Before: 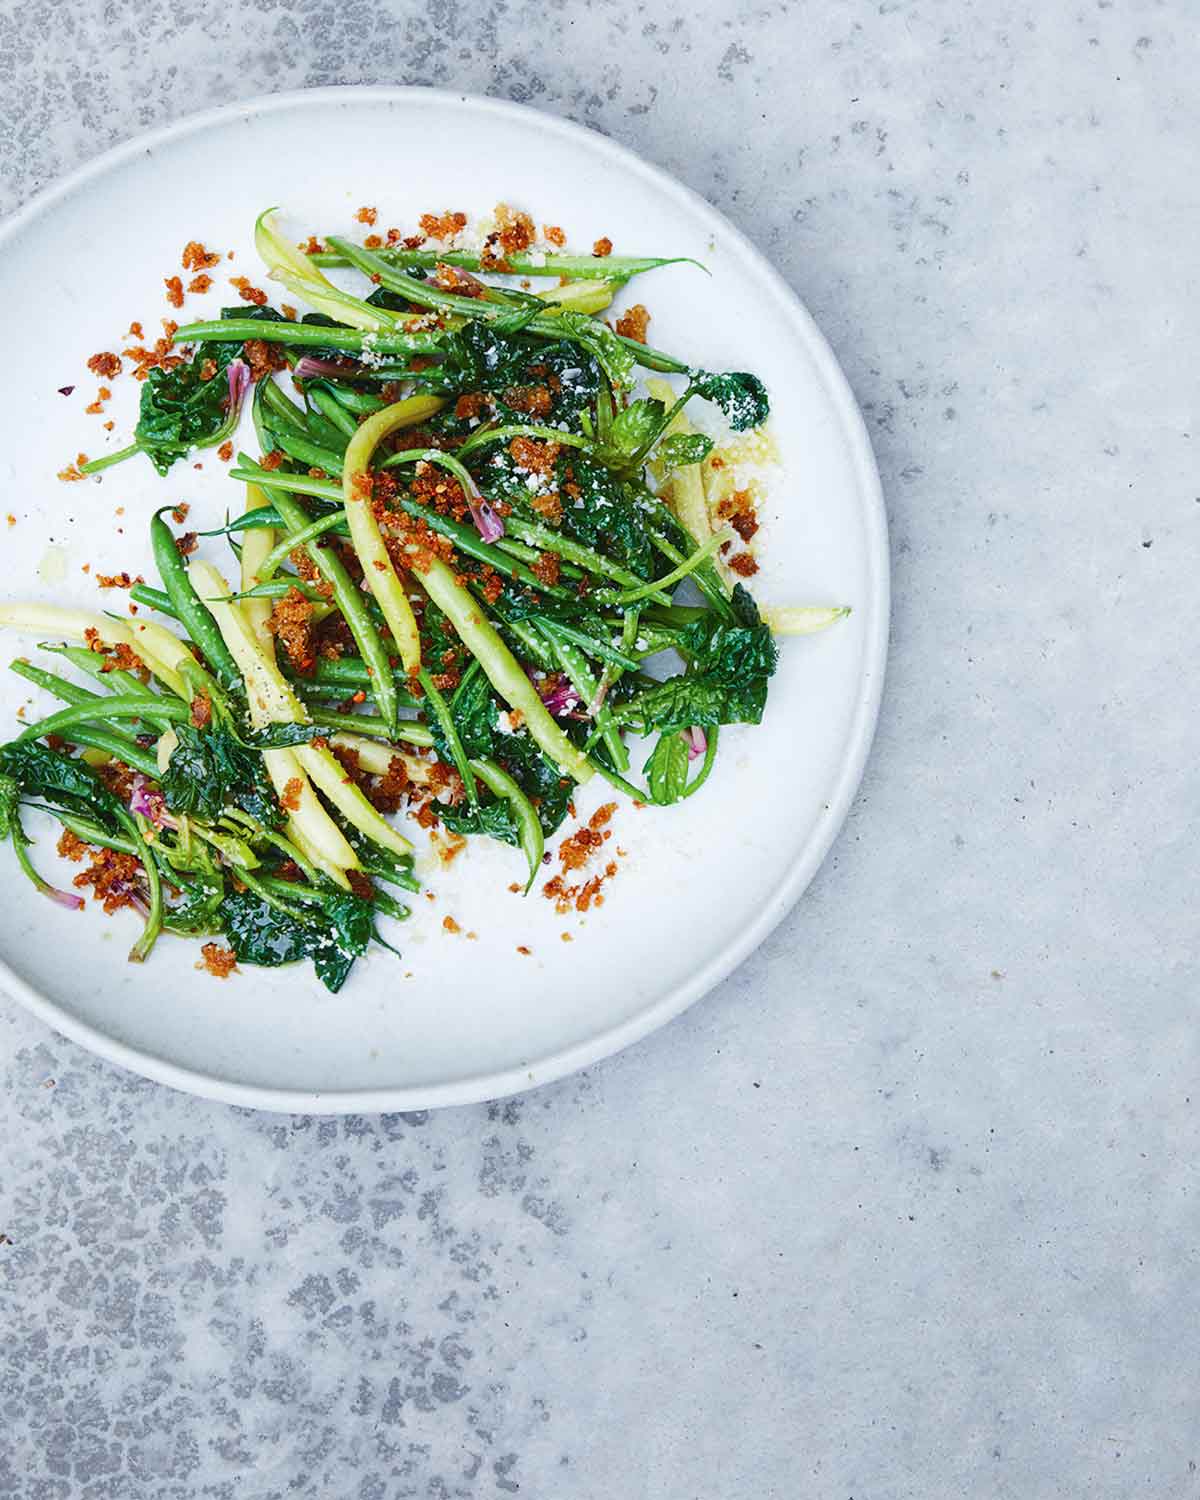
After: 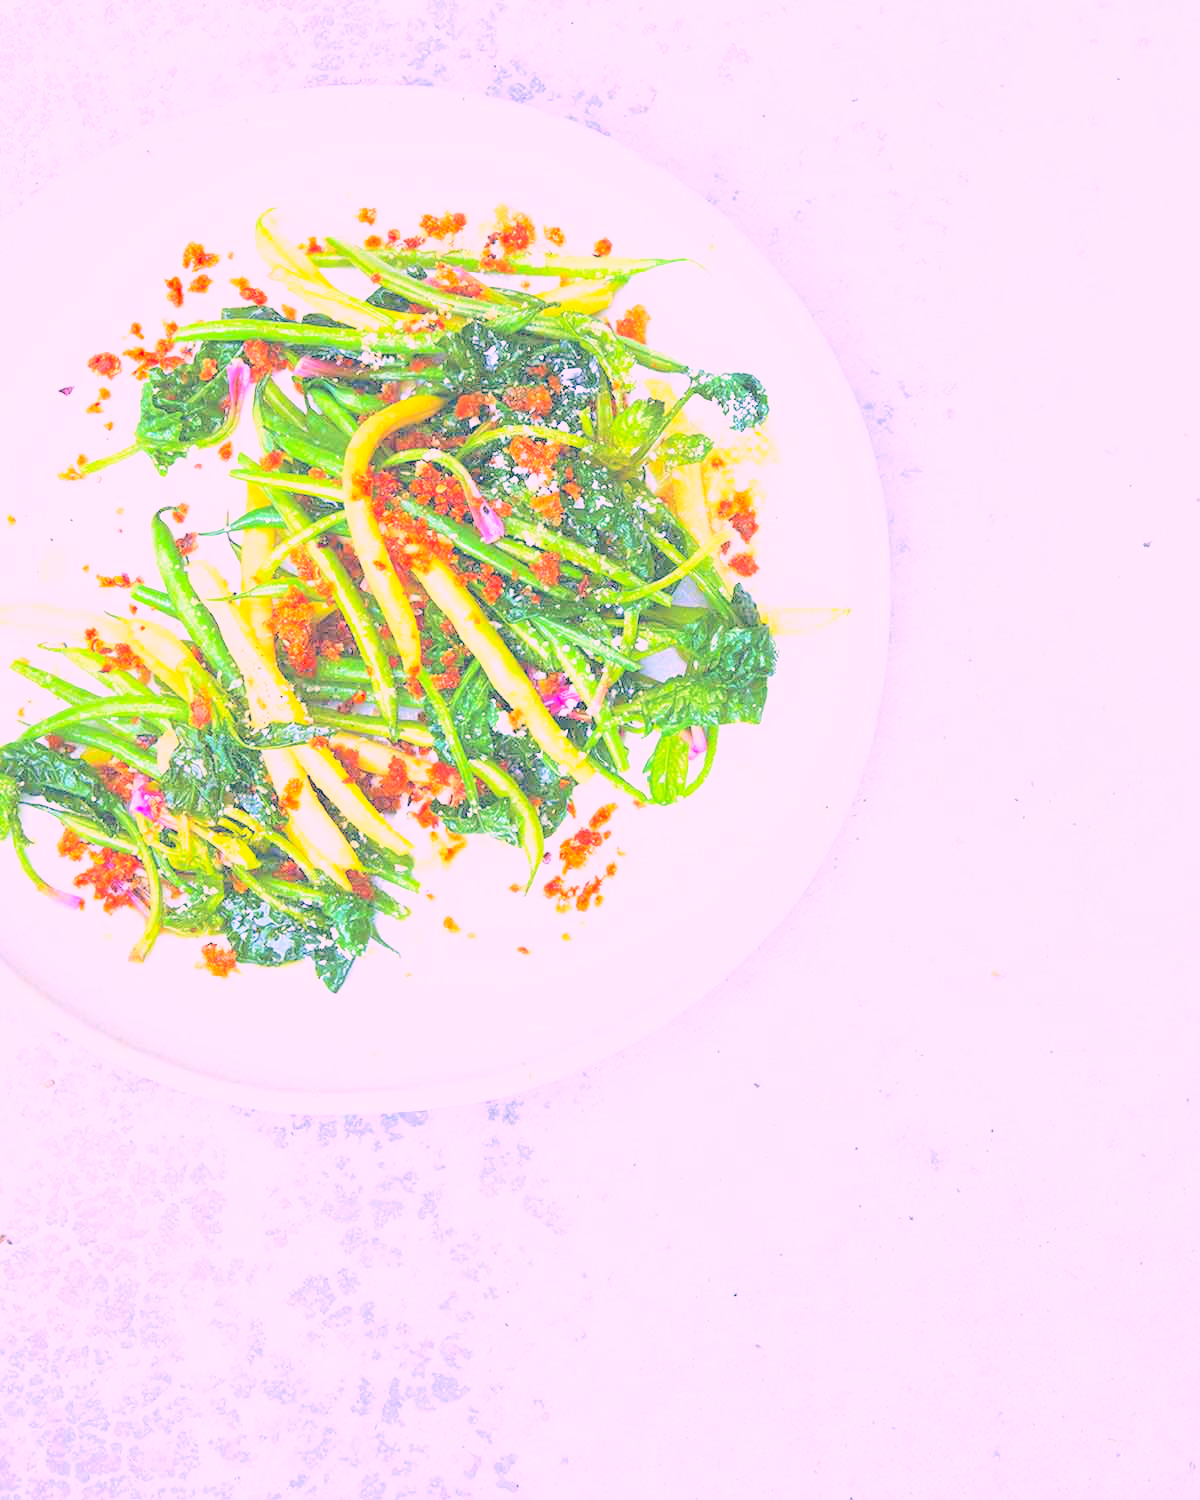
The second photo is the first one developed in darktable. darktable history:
color correction: highlights a* 16.41, highlights b* 0.316, shadows a* -14.64, shadows b* -14.76, saturation 1.52
contrast brightness saturation: brightness 0.996
base curve: curves: ch0 [(0, 0) (0.088, 0.125) (0.176, 0.251) (0.354, 0.501) (0.613, 0.749) (1, 0.877)], preserve colors none
